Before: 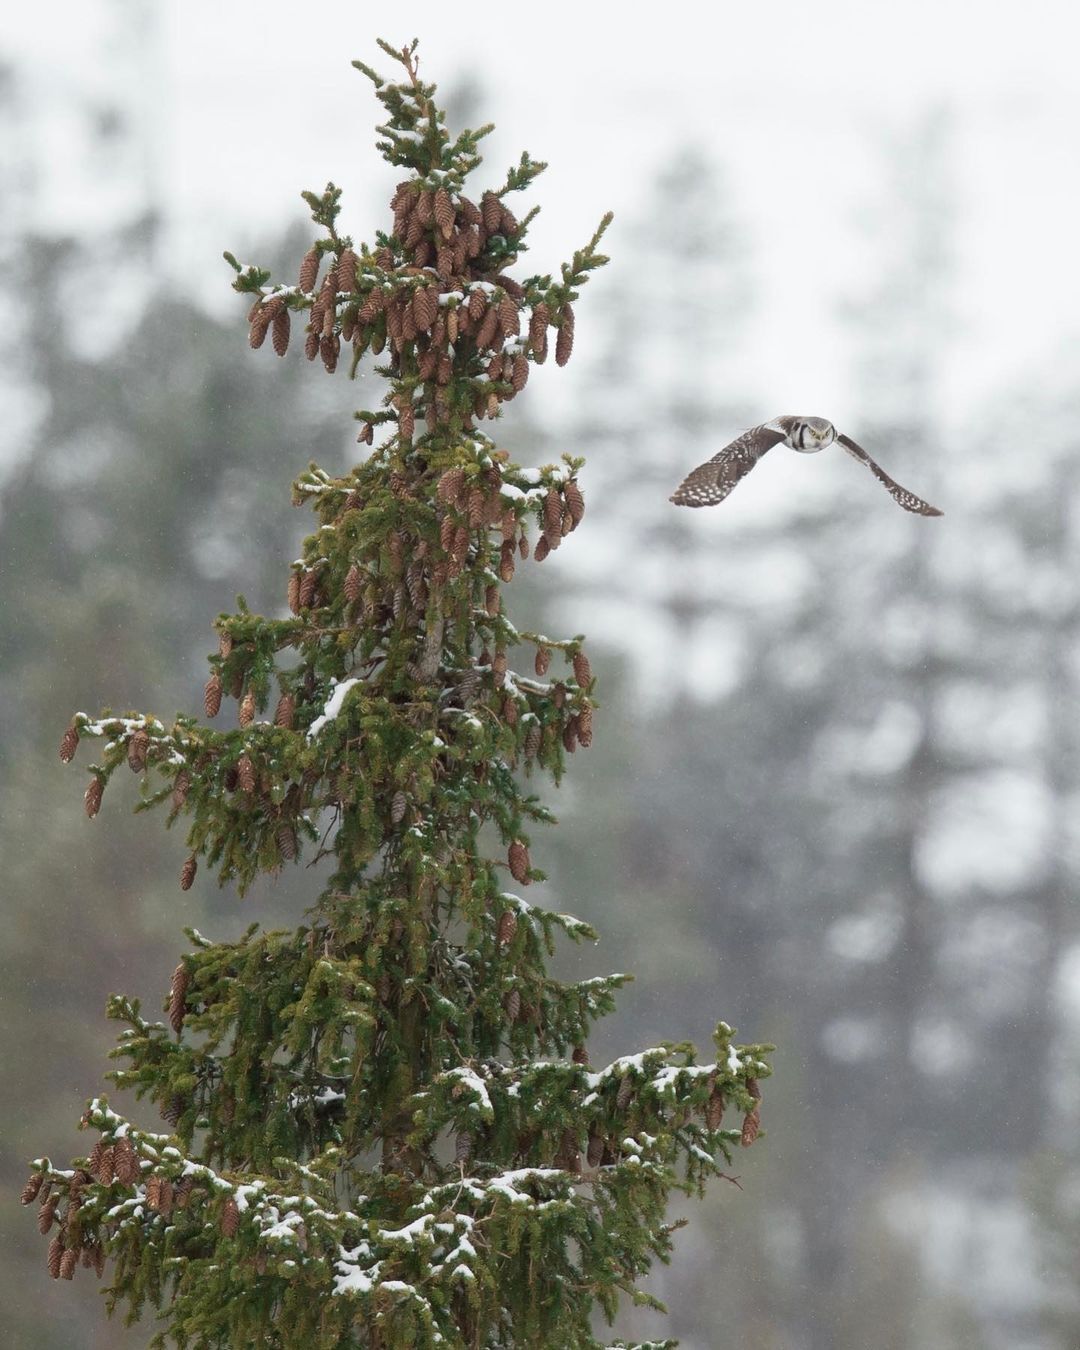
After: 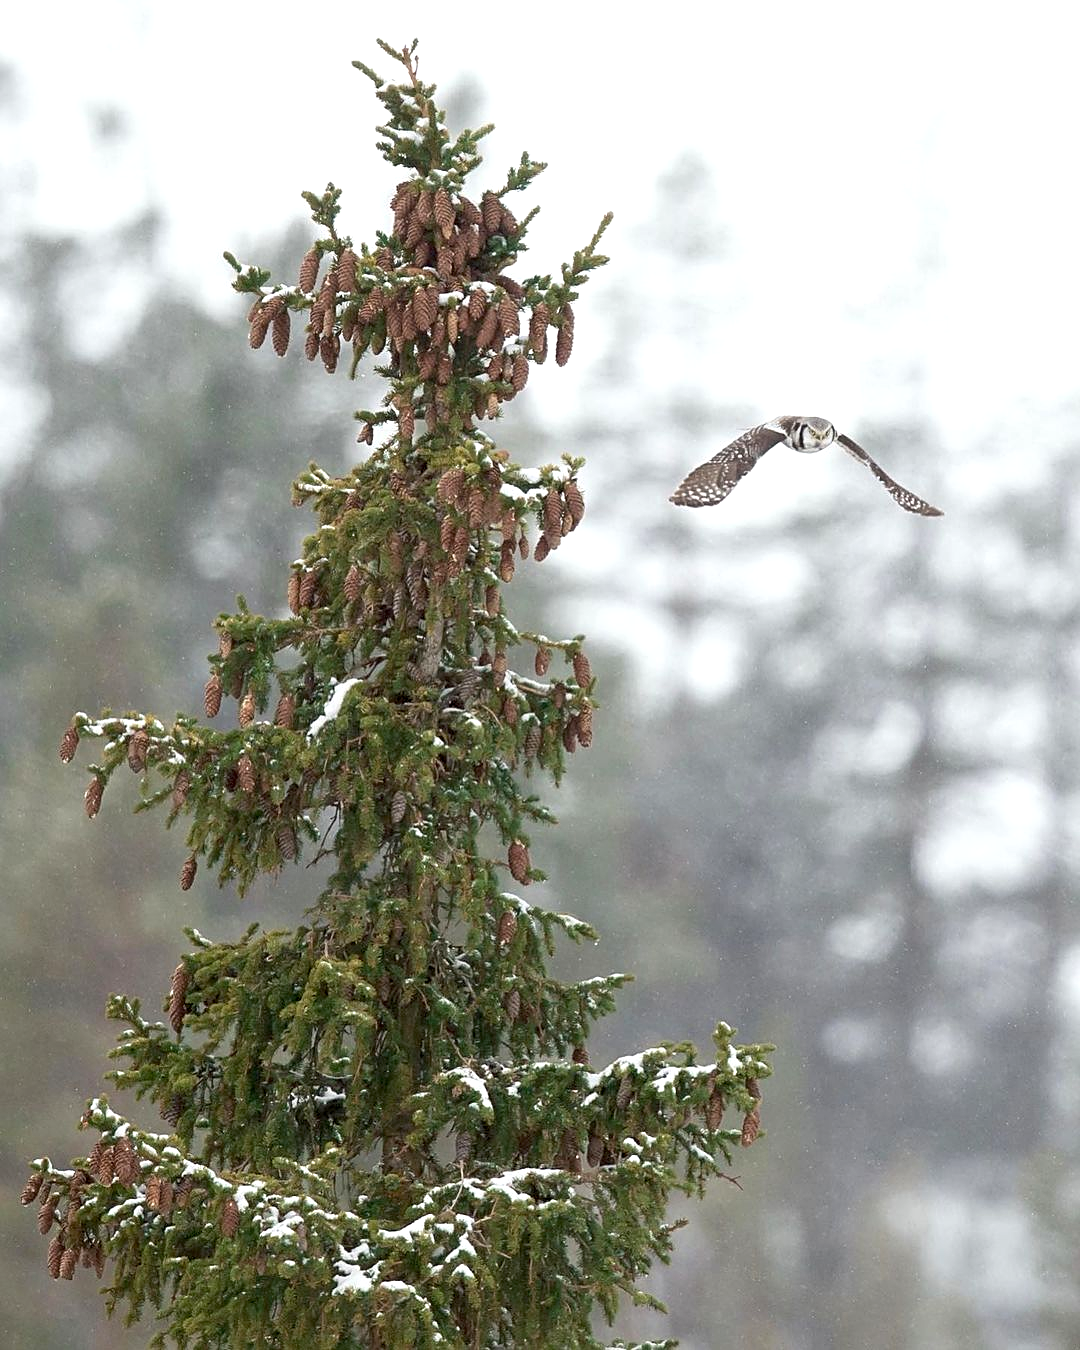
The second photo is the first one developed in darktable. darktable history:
exposure: black level correction 0.005, exposure 0.417 EV, compensate highlight preservation false
sharpen: on, module defaults
